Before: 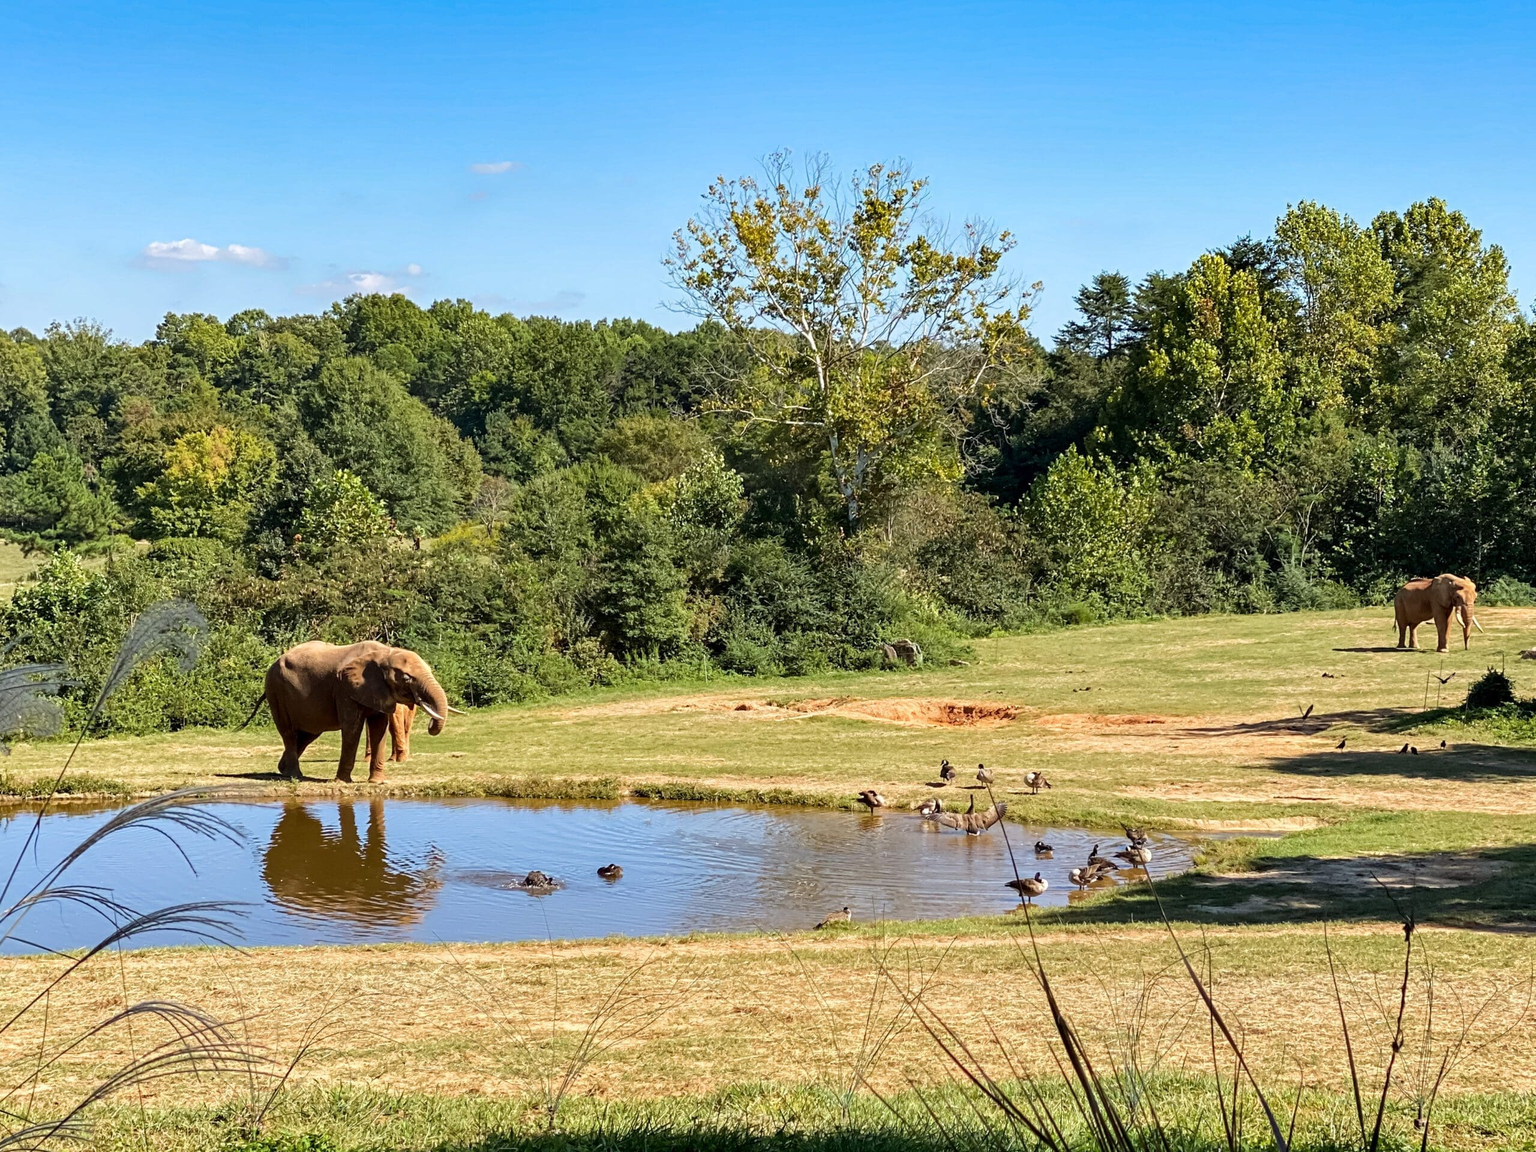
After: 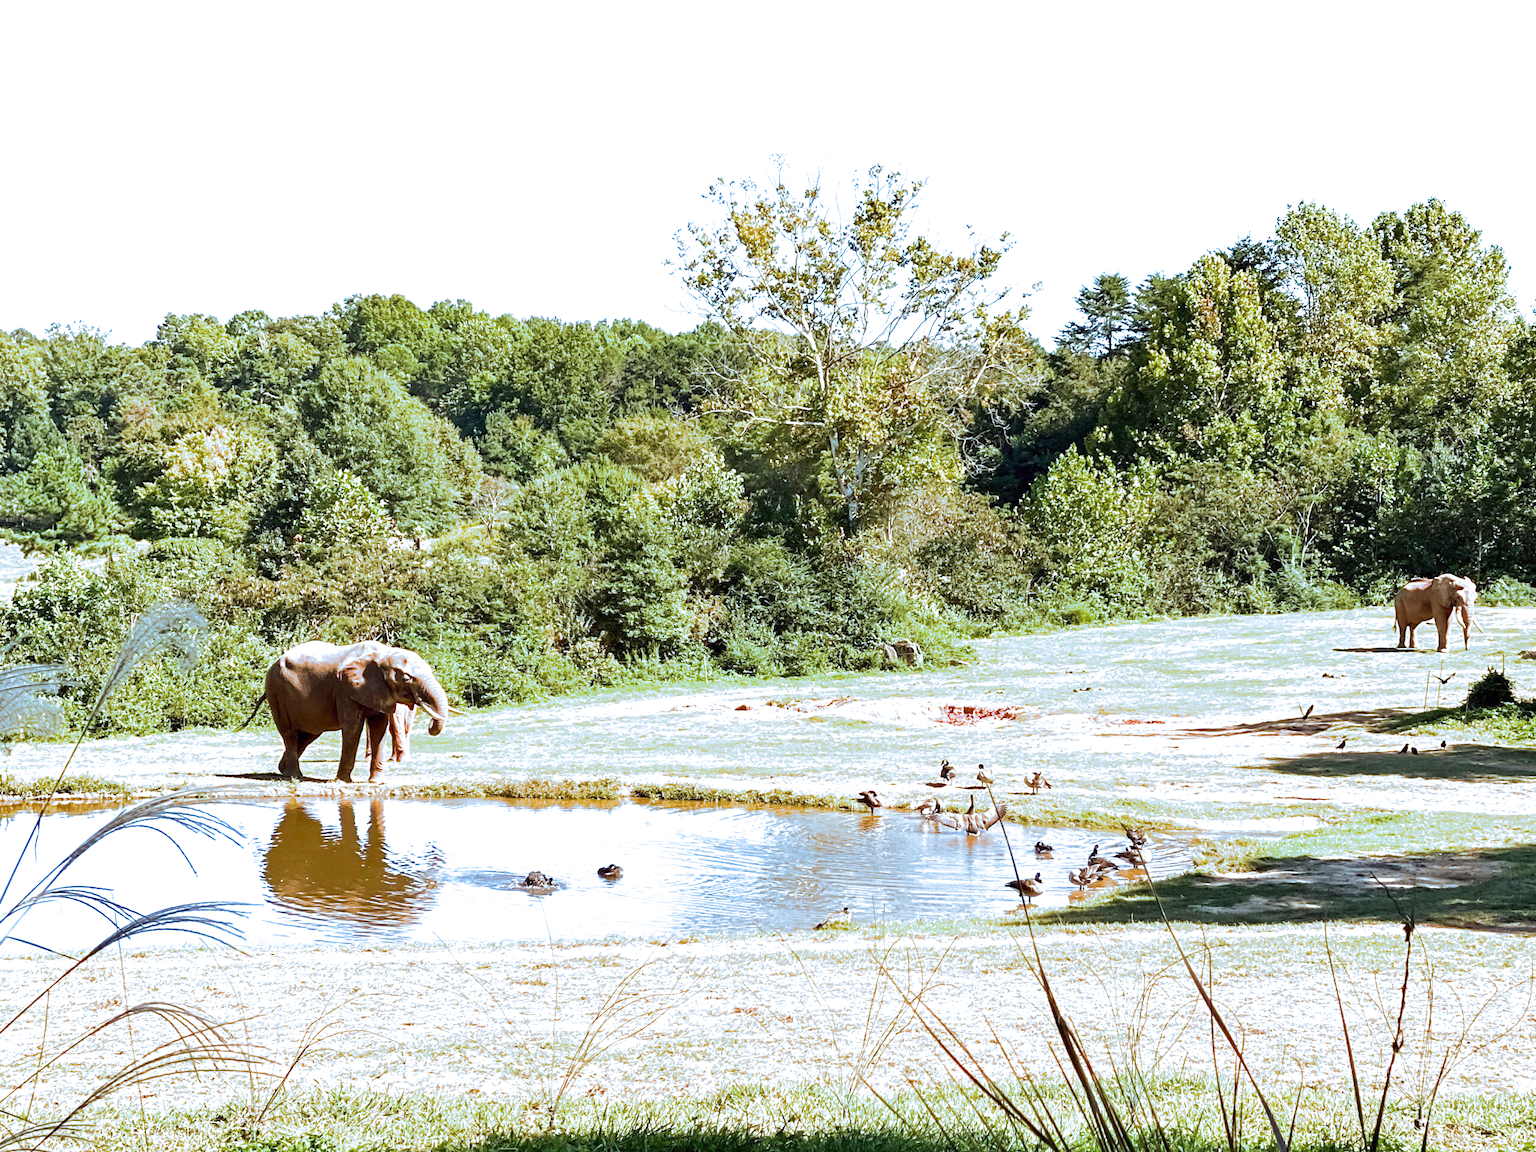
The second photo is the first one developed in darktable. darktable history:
split-toning: shadows › hue 351.18°, shadows › saturation 0.86, highlights › hue 218.82°, highlights › saturation 0.73, balance -19.167
exposure: exposure 1.25 EV, compensate exposure bias true, compensate highlight preservation false
